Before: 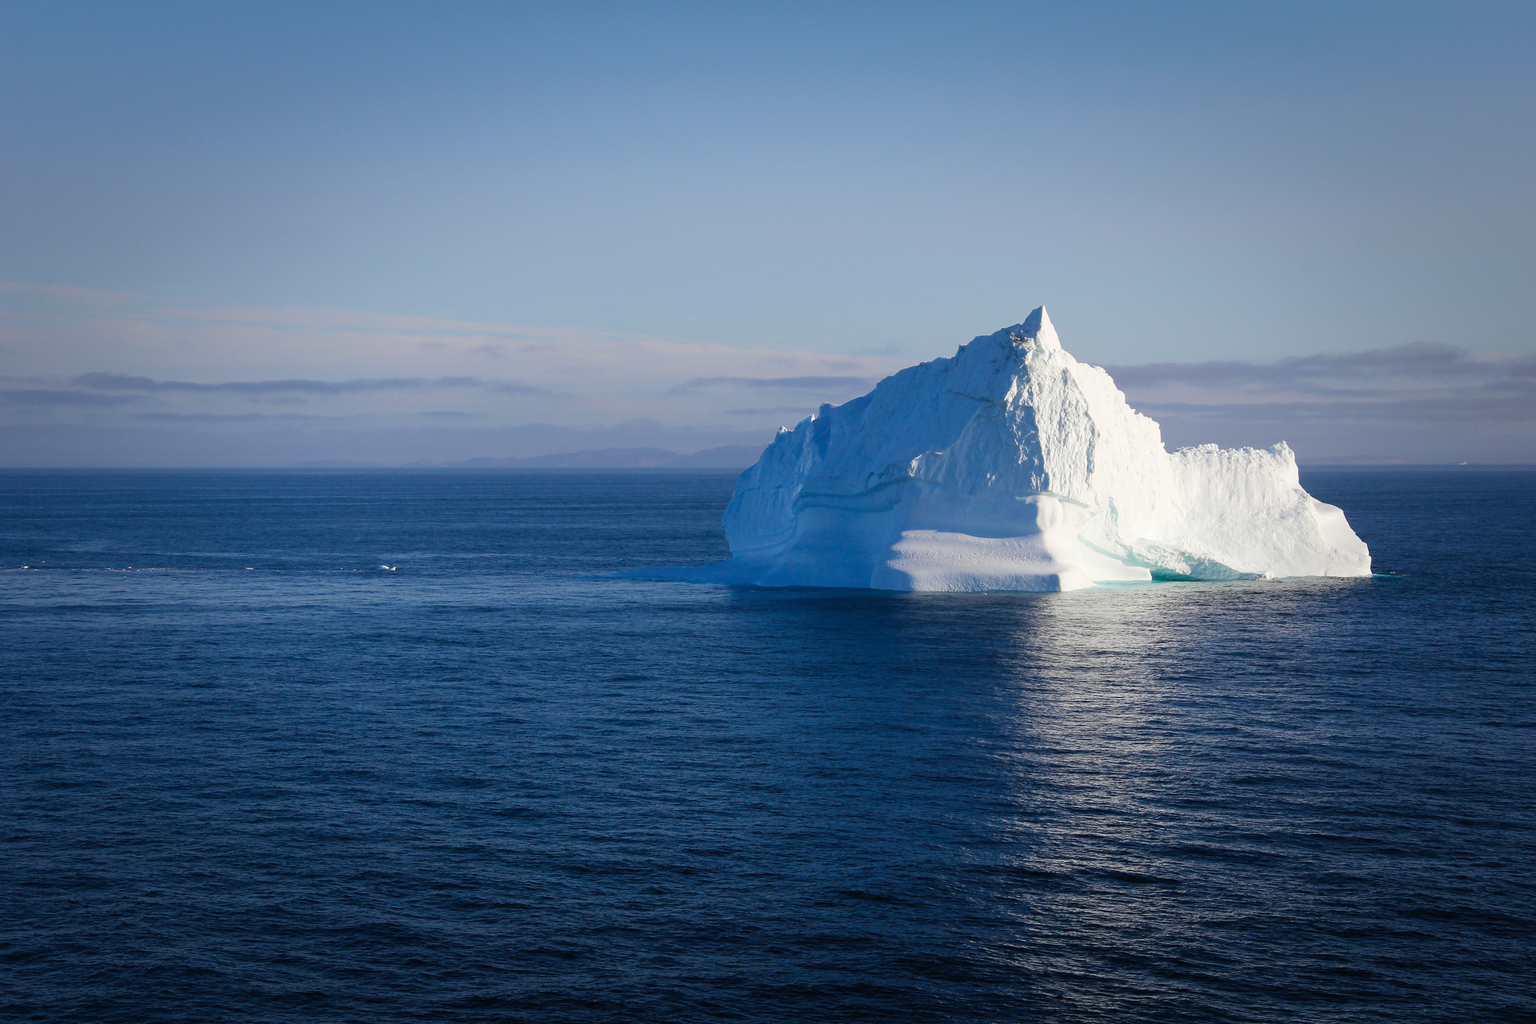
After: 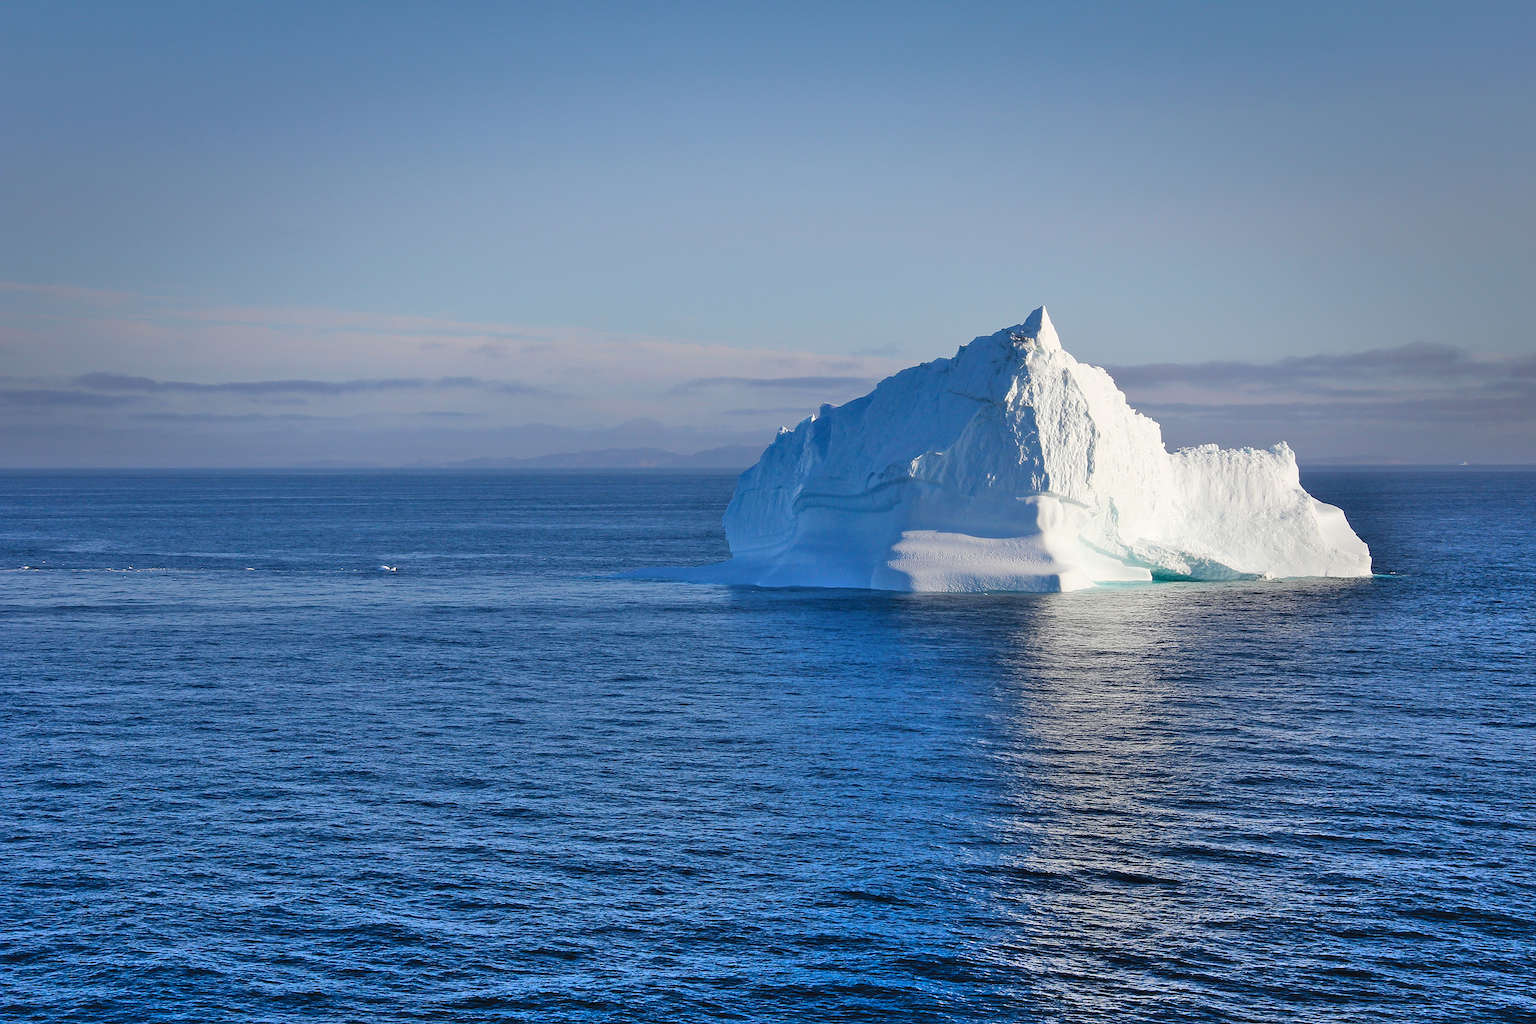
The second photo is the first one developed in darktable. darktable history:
sharpen: on, module defaults
shadows and highlights: shadows 74.98, highlights -24.91, soften with gaussian
